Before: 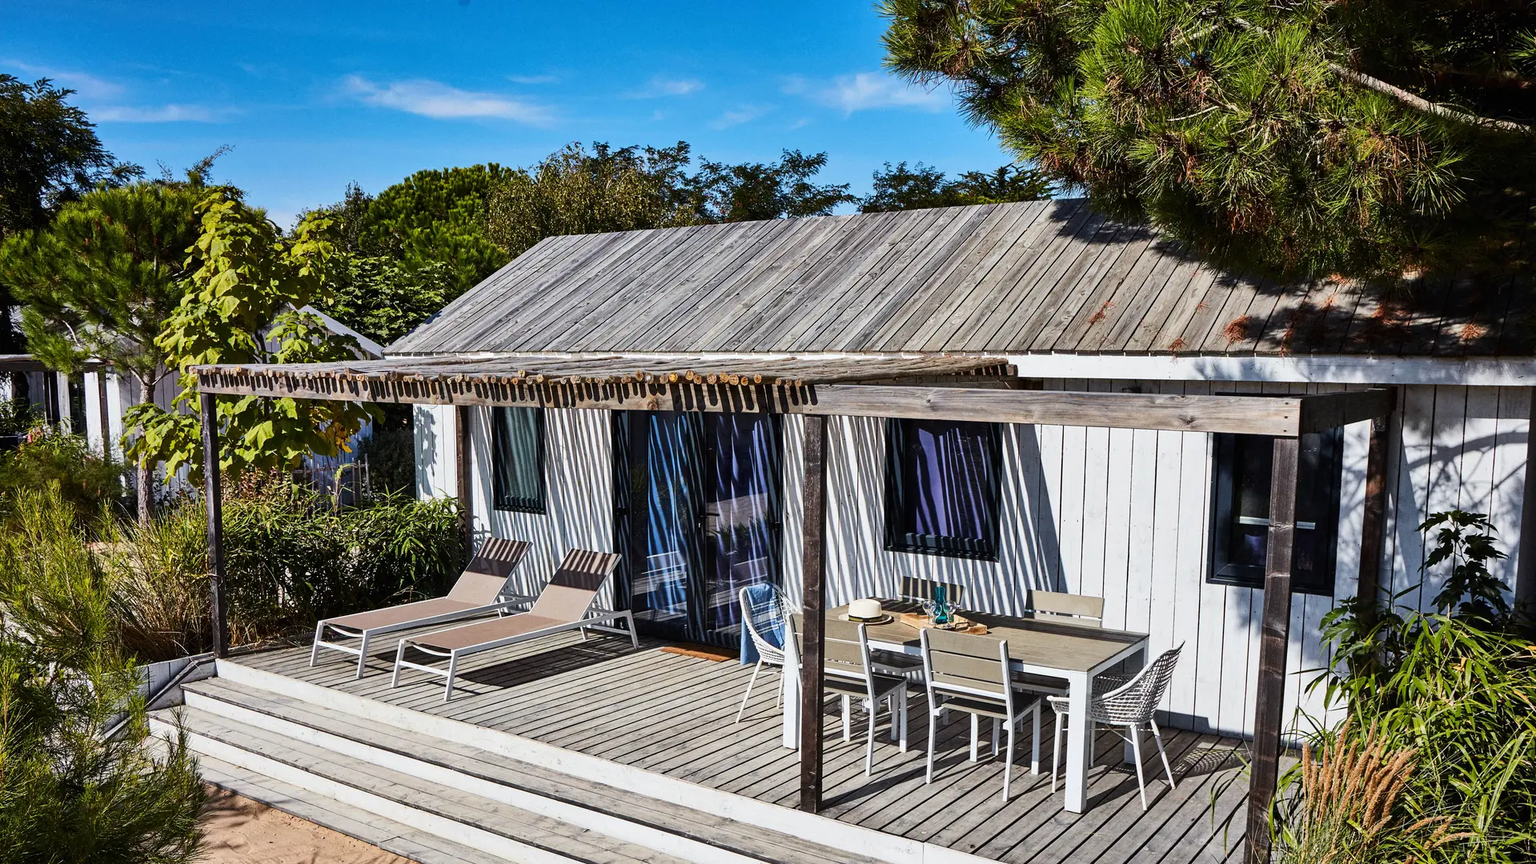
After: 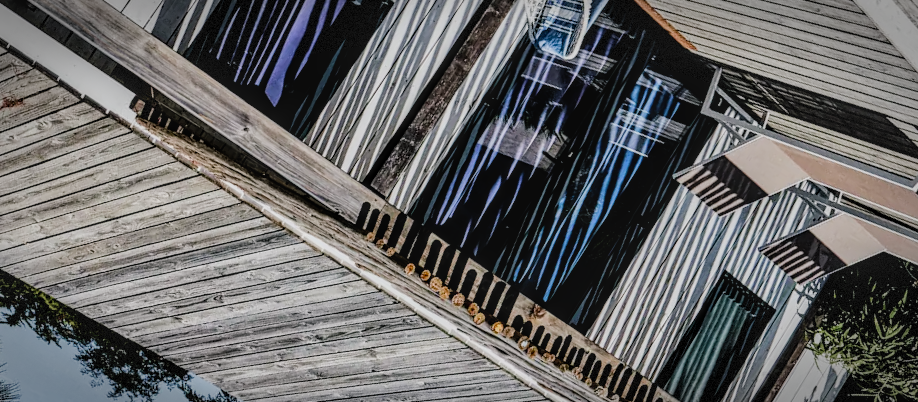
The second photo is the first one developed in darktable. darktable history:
color balance rgb: shadows lift › luminance -7.708%, shadows lift › chroma 2.263%, shadows lift › hue 163.42°, perceptual saturation grading › global saturation 20%, perceptual saturation grading › highlights -49.131%, perceptual saturation grading › shadows 26.215%
local contrast: highlights 4%, shadows 7%, detail 133%
filmic rgb: black relative exposure -5.14 EV, white relative exposure 3.97 EV, hardness 2.9, contrast 1.297, highlights saturation mix -29.89%
vignetting: automatic ratio true, dithering 8-bit output, unbound false
exposure: compensate highlight preservation false
crop and rotate: angle 147.13°, left 9.145%, top 15.668%, right 4.498%, bottom 17.067%
shadows and highlights: shadows 37.18, highlights -27.26, soften with gaussian
